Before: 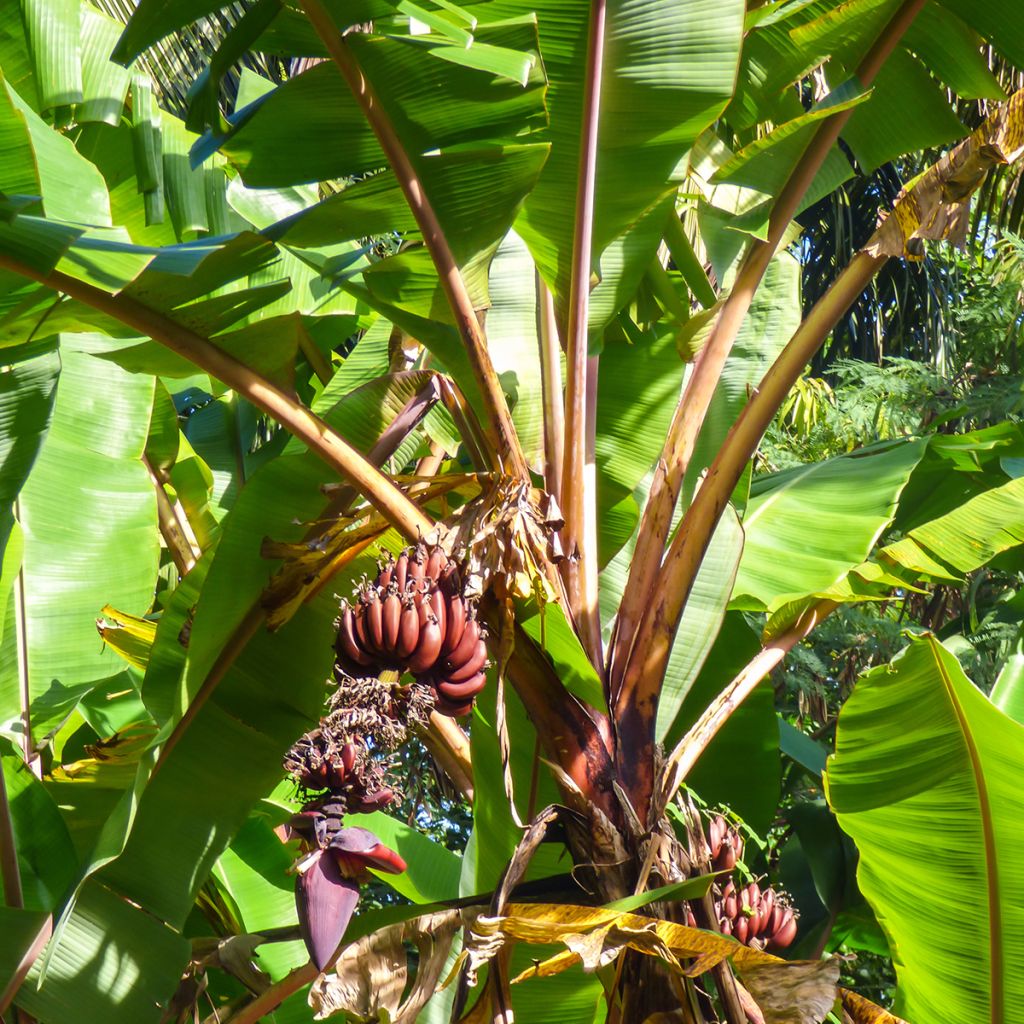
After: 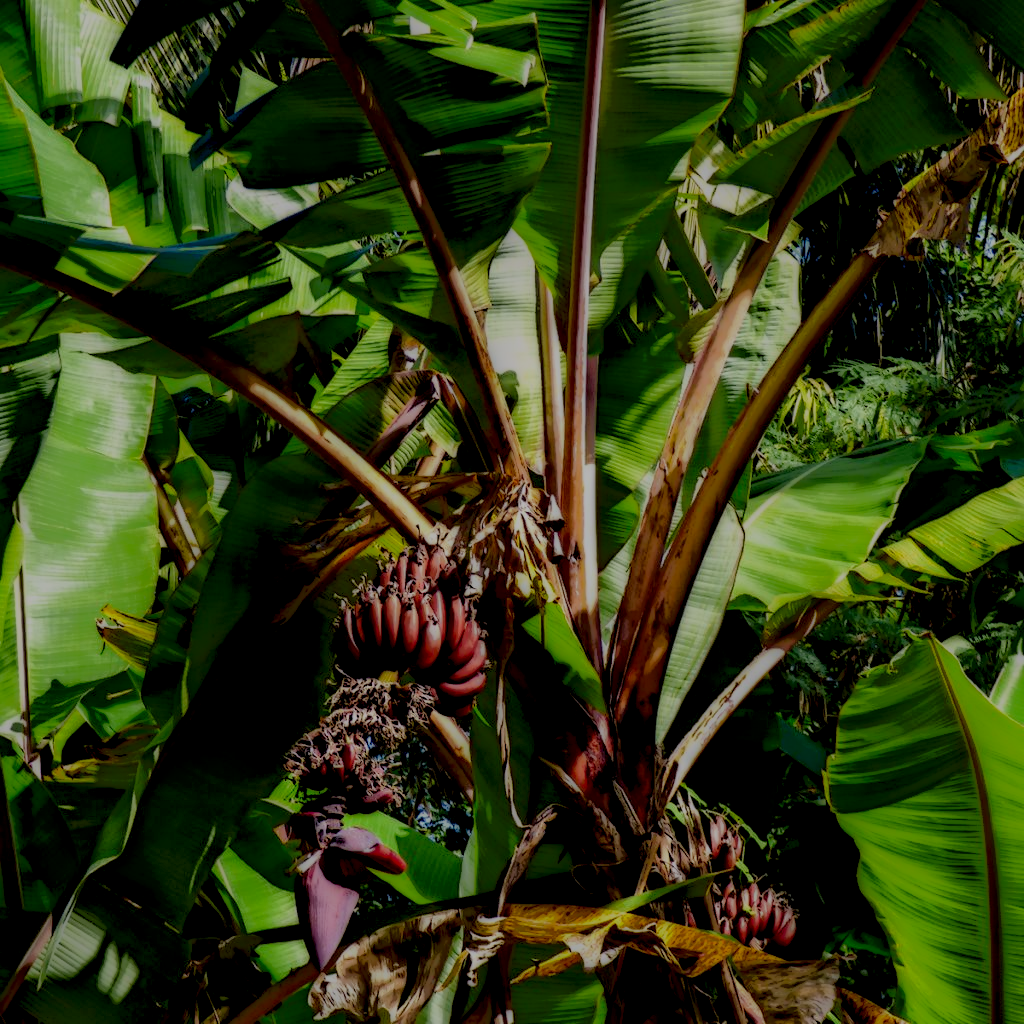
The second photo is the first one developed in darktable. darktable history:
filmic rgb: black relative exposure -7.65 EV, white relative exposure 4.56 EV, hardness 3.61
local contrast: highlights 5%, shadows 241%, detail 164%, midtone range 0.004
shadows and highlights: low approximation 0.01, soften with gaussian
